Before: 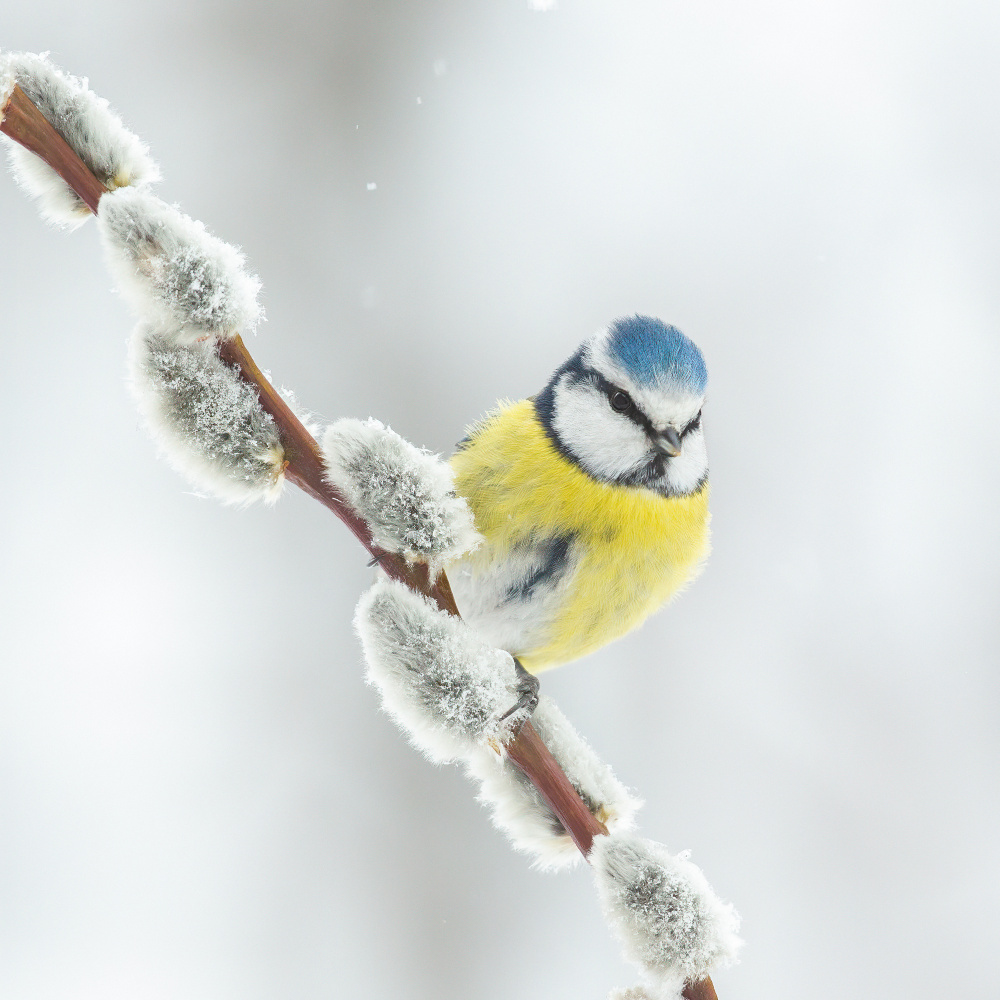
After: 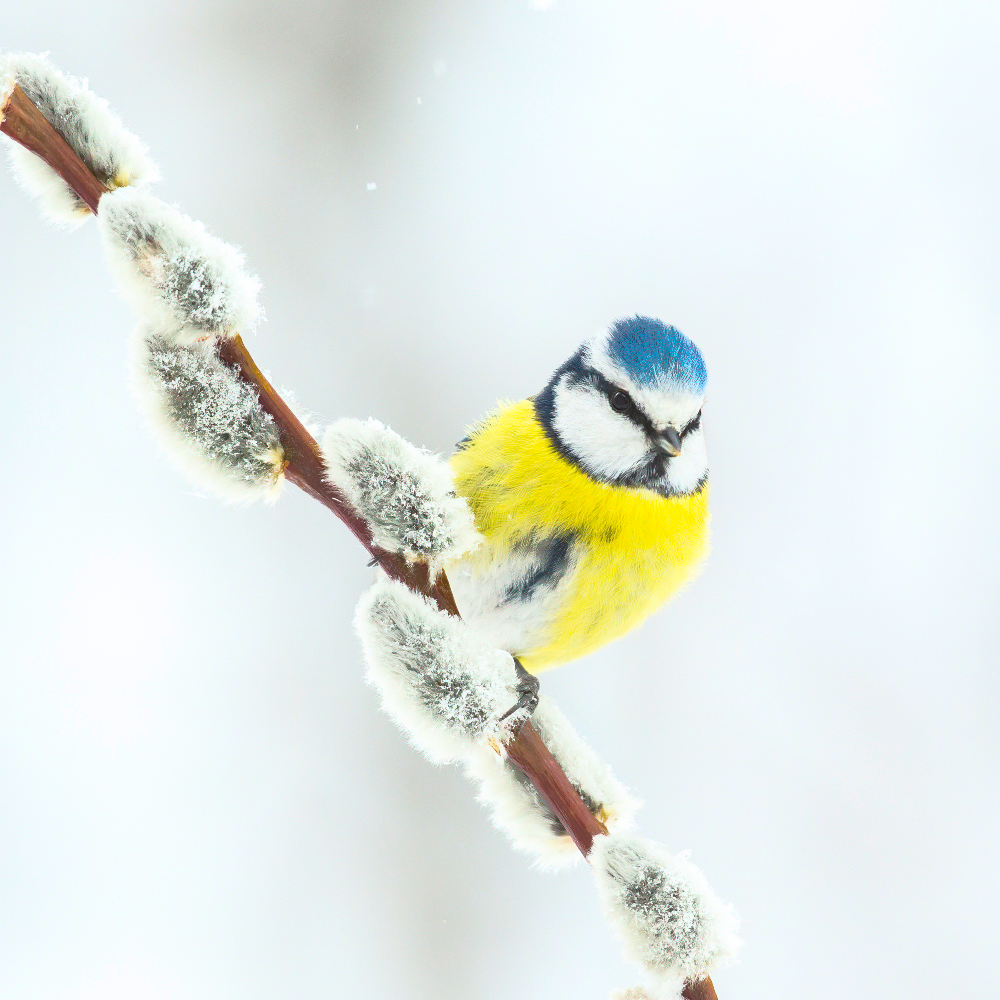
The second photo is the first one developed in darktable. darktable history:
shadows and highlights: on, module defaults
contrast brightness saturation: contrast 0.407, brightness 0.113, saturation 0.213
